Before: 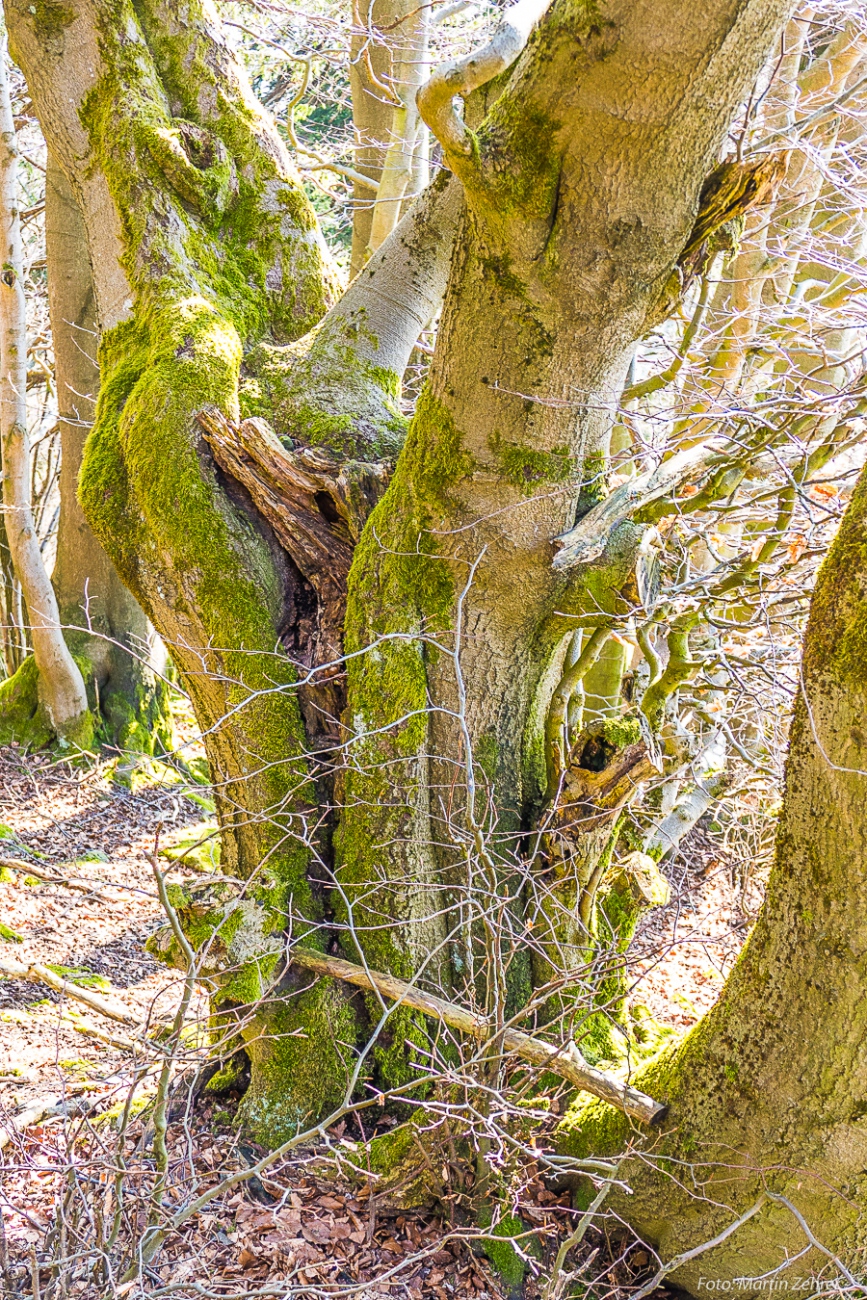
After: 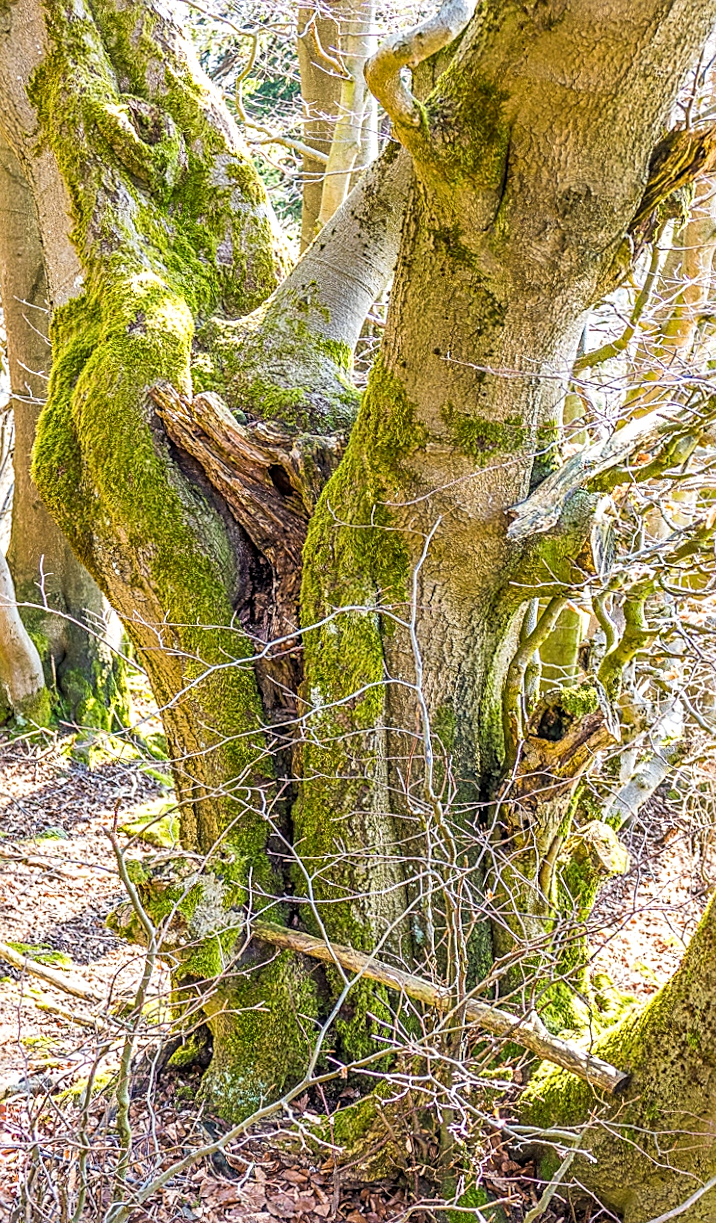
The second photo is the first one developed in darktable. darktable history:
local contrast: on, module defaults
crop and rotate: angle 0.845°, left 4.114%, top 1.15%, right 11.384%, bottom 2.646%
sharpen: on, module defaults
